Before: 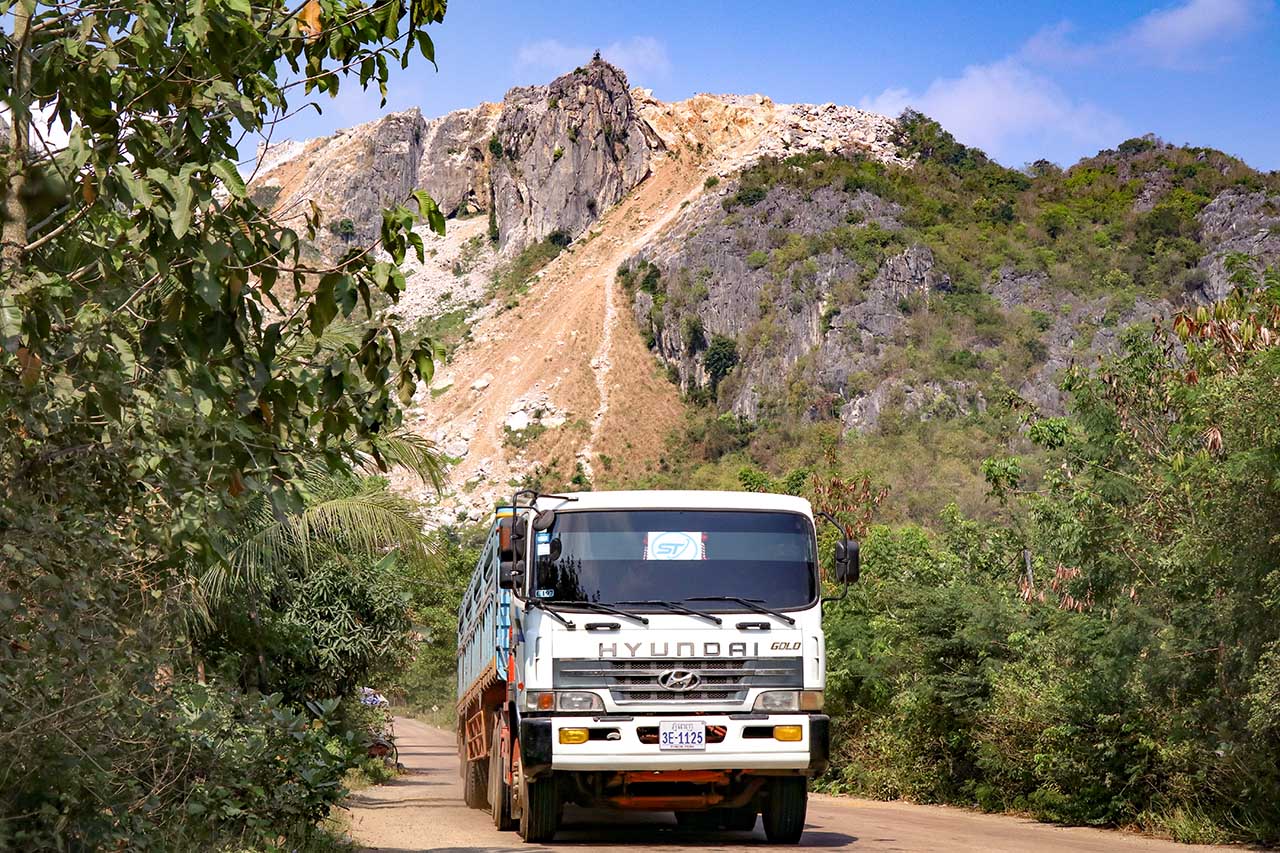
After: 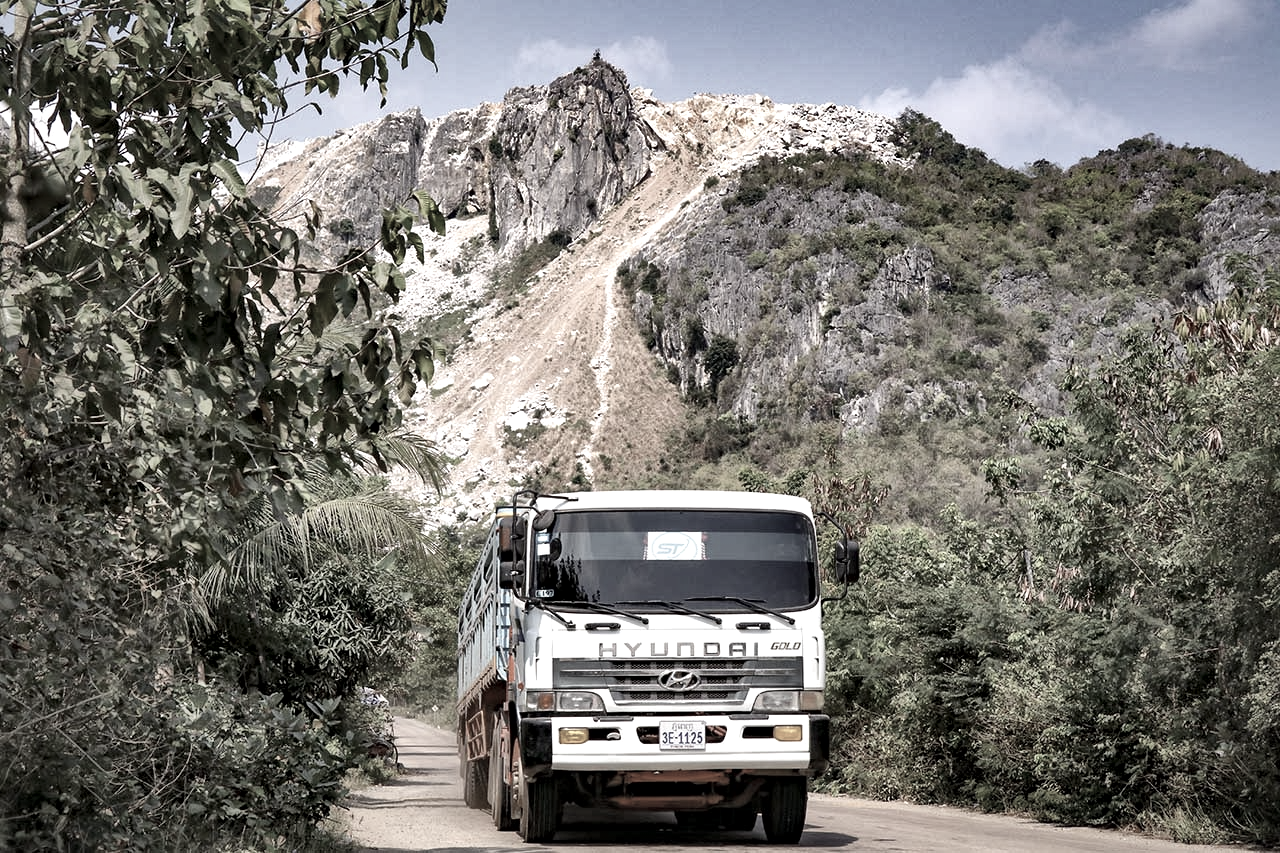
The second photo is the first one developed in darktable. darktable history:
exposure: black level correction -0.001, exposure 0.08 EV, compensate highlight preservation false
local contrast: mode bilateral grid, contrast 20, coarseness 50, detail 179%, midtone range 0.2
color zones: curves: ch1 [(0, 0.153) (0.143, 0.15) (0.286, 0.151) (0.429, 0.152) (0.571, 0.152) (0.714, 0.151) (0.857, 0.151) (1, 0.153)]
